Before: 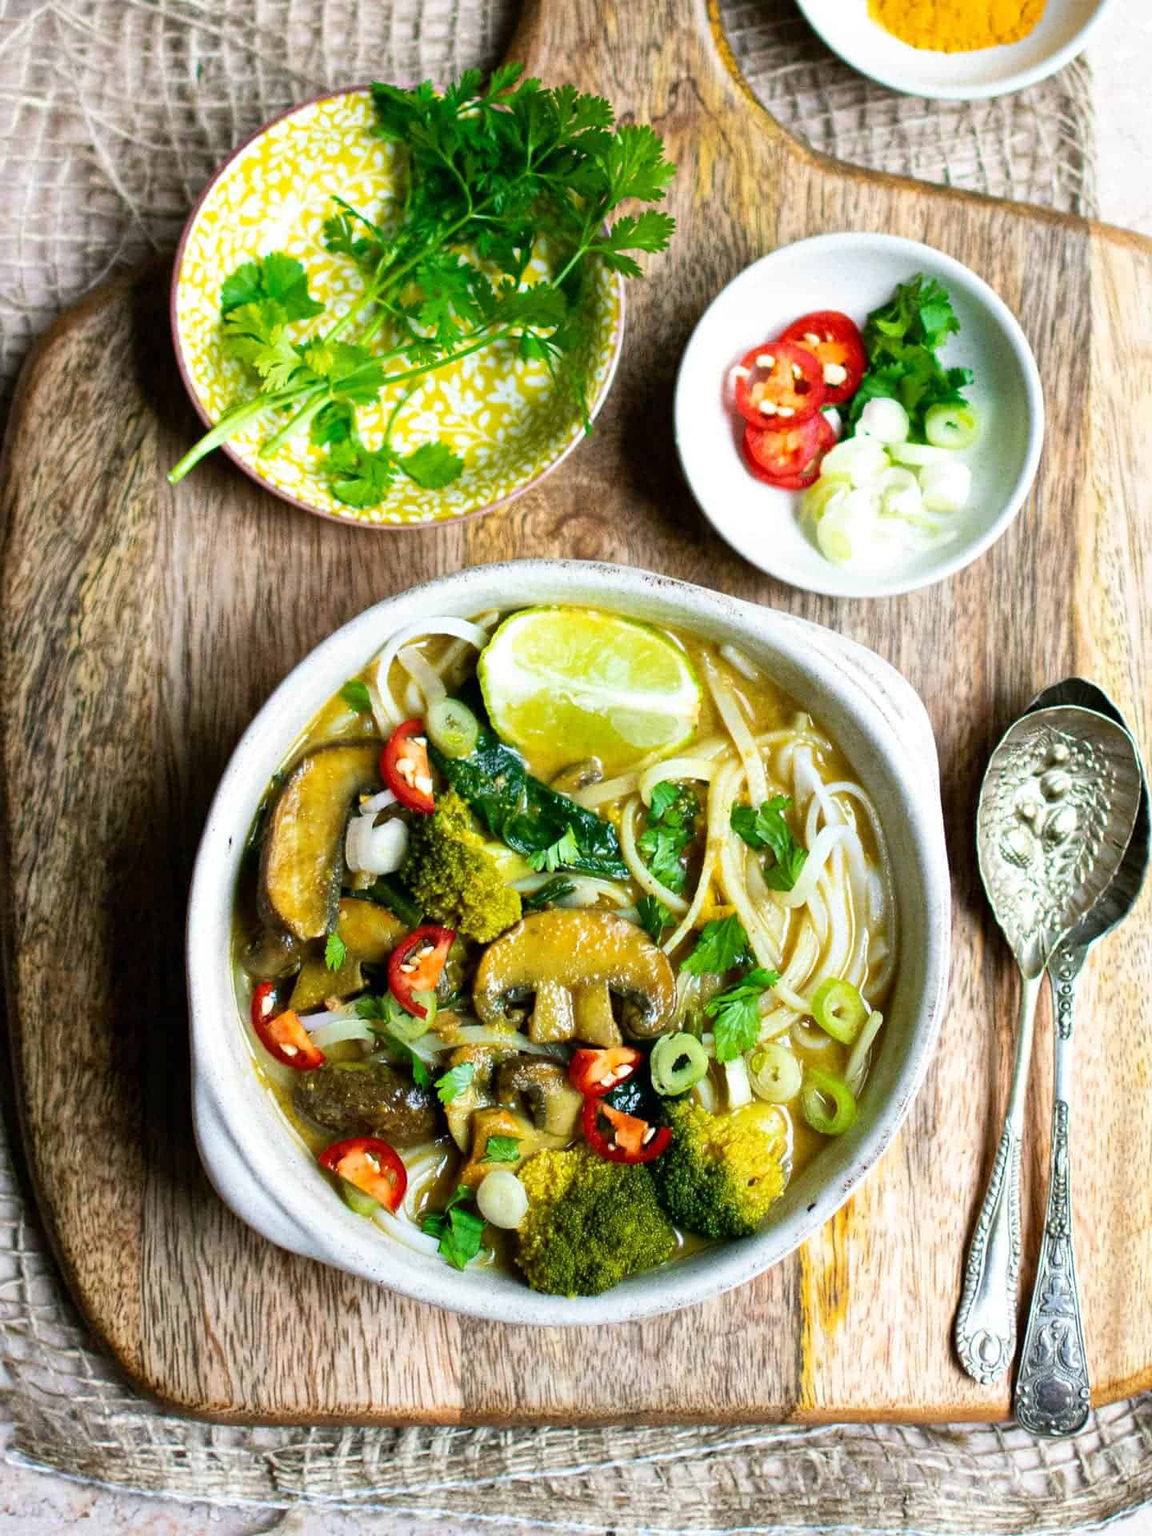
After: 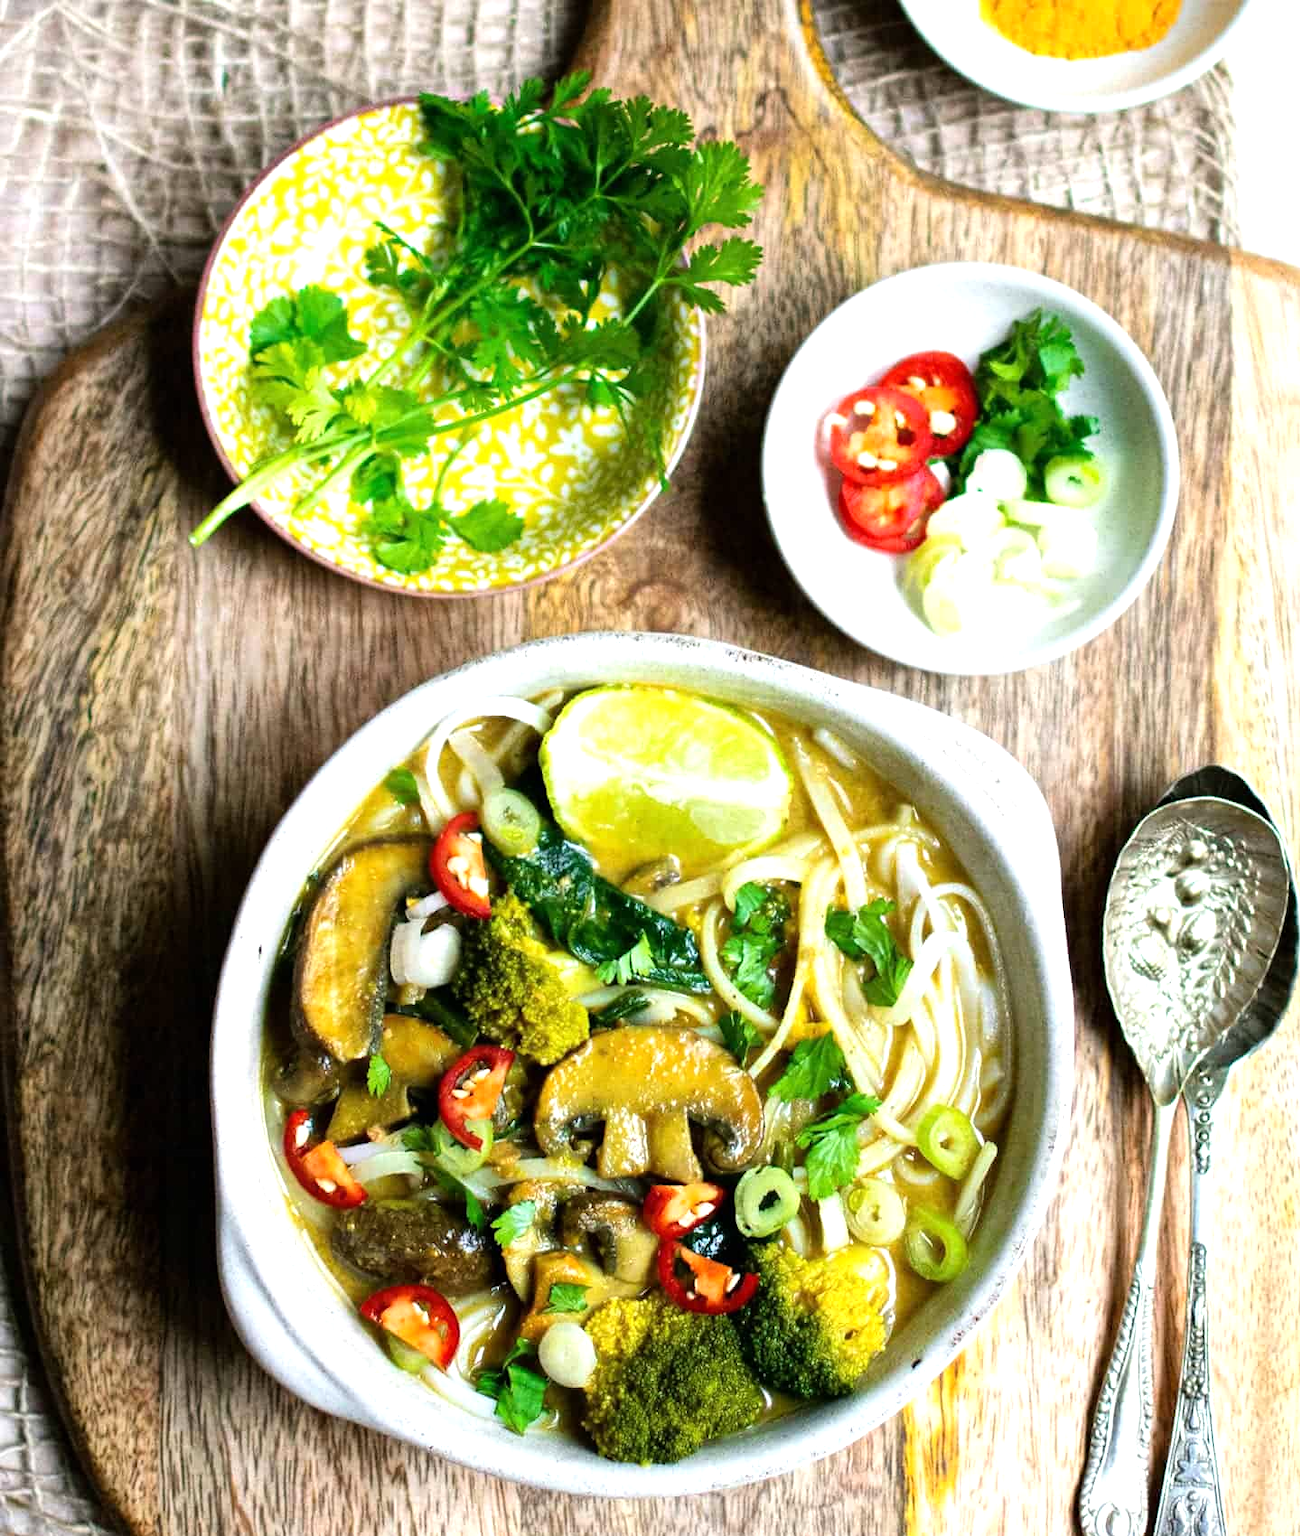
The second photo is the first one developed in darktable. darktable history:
crop and rotate: top 0%, bottom 11.417%
tone equalizer: -8 EV -0.431 EV, -7 EV -0.381 EV, -6 EV -0.364 EV, -5 EV -0.211 EV, -3 EV 0.21 EV, -2 EV 0.348 EV, -1 EV 0.387 EV, +0 EV 0.392 EV, mask exposure compensation -0.488 EV
